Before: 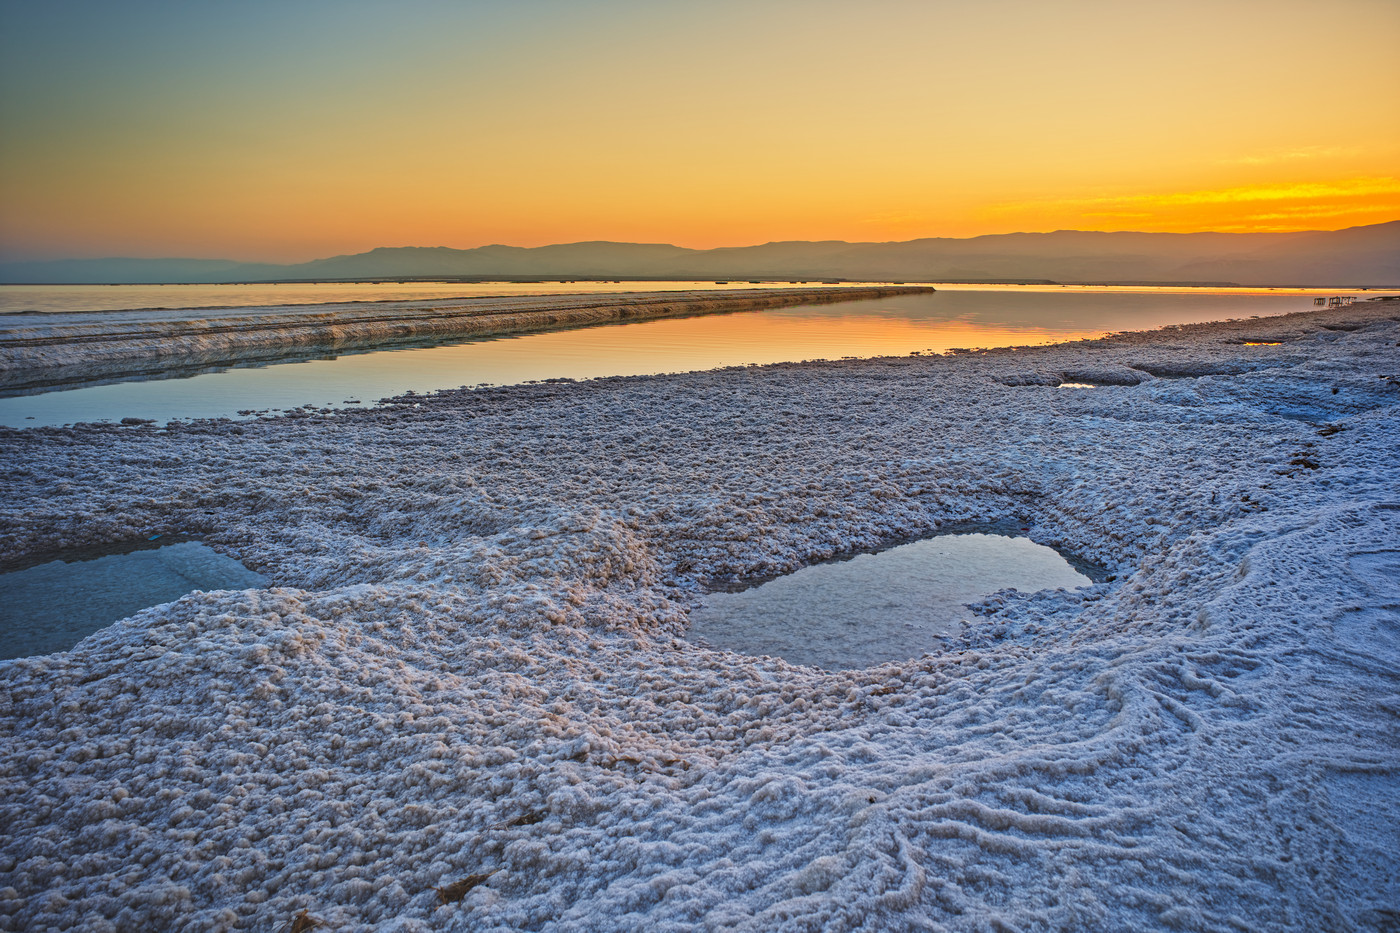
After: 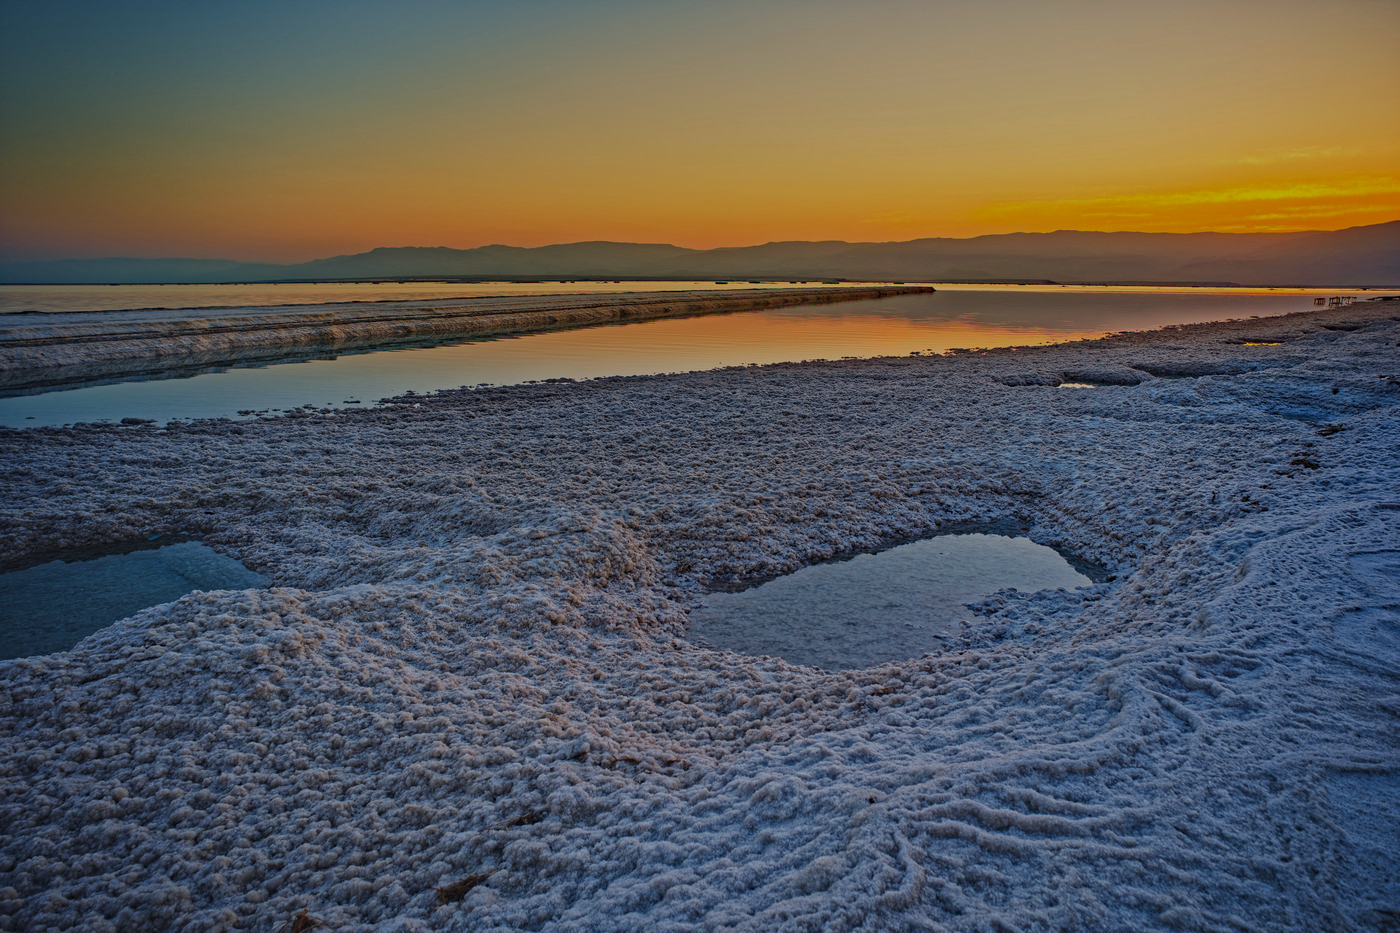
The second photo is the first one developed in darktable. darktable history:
exposure: exposure -0.999 EV, compensate highlight preservation false
haze removal: strength 0.283, distance 0.245, compatibility mode true, adaptive false
